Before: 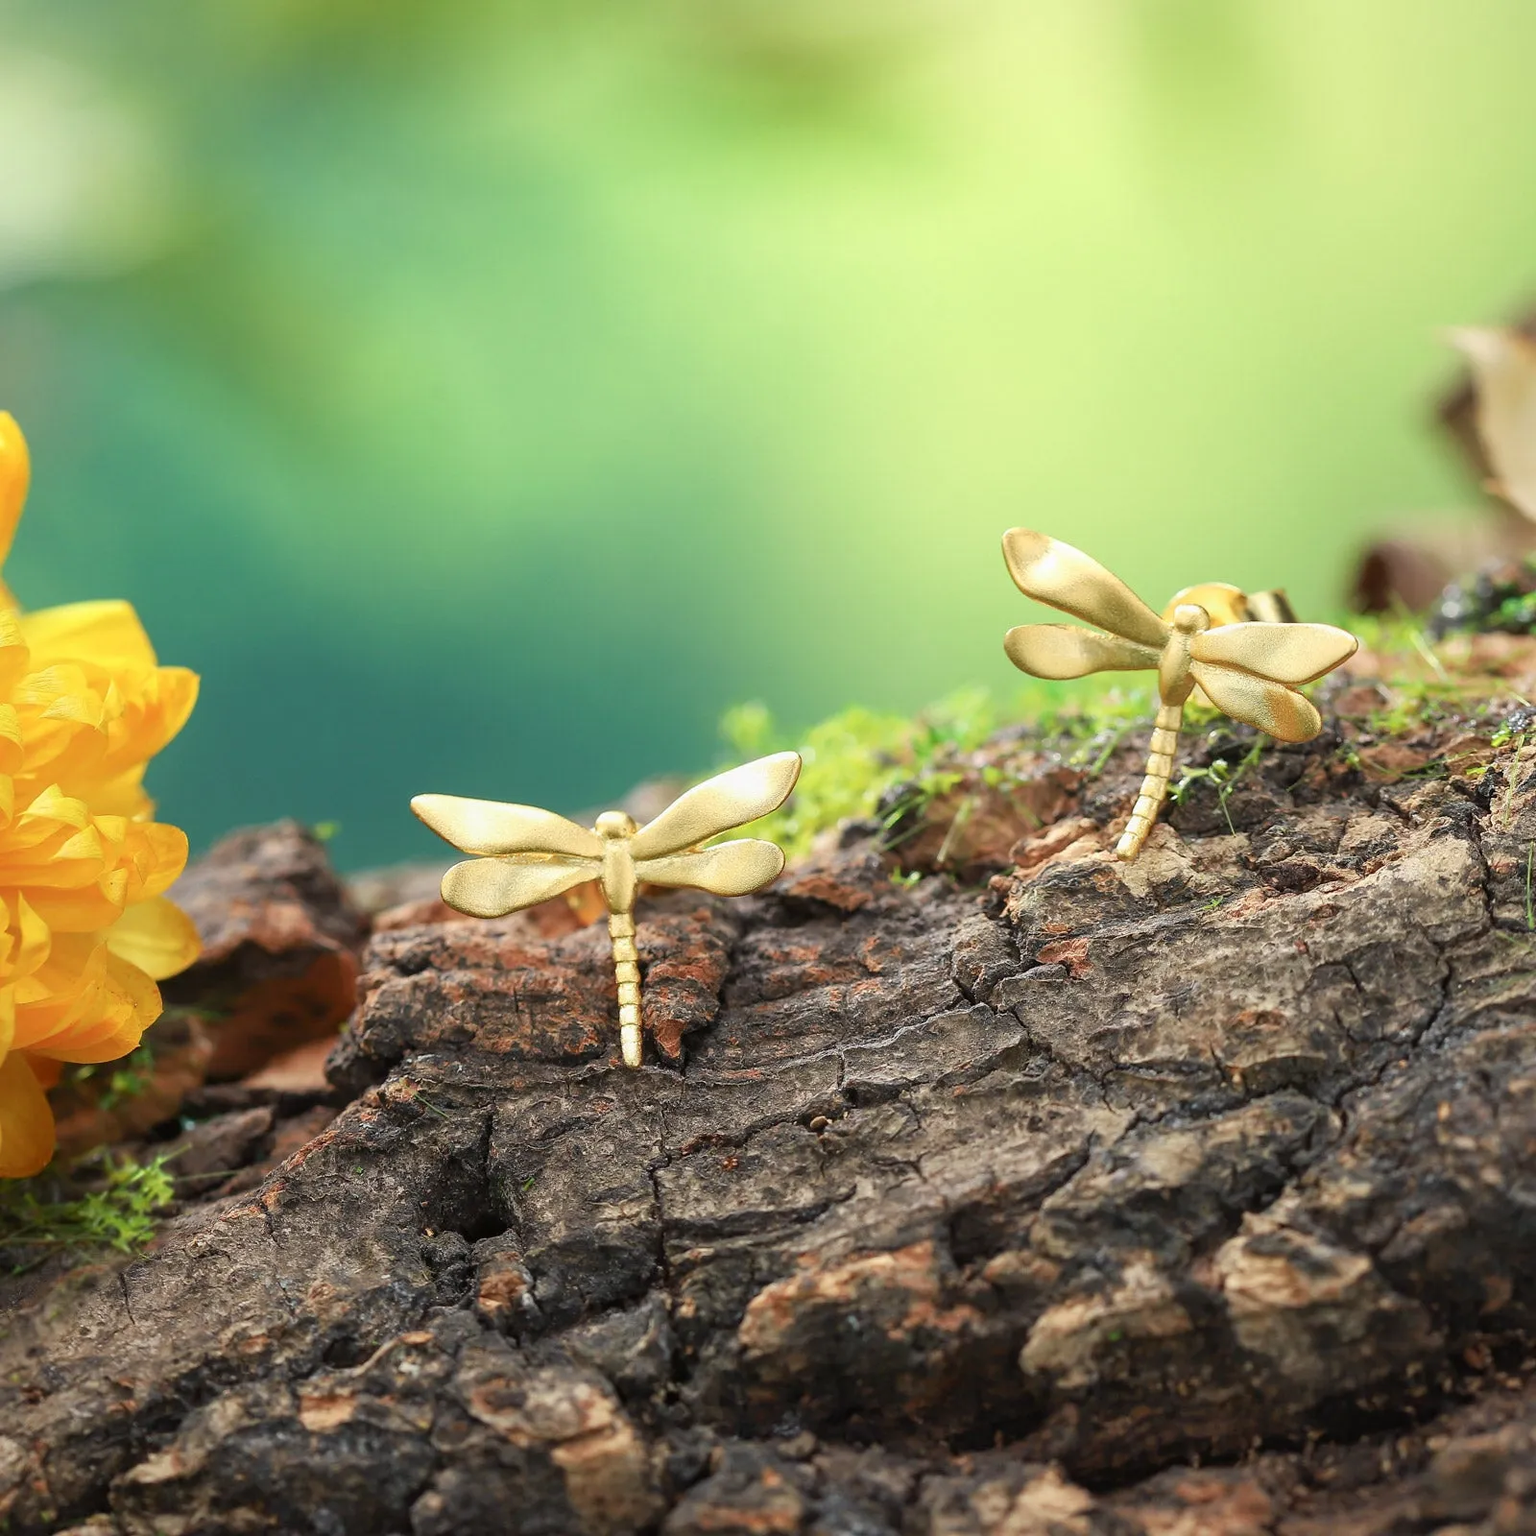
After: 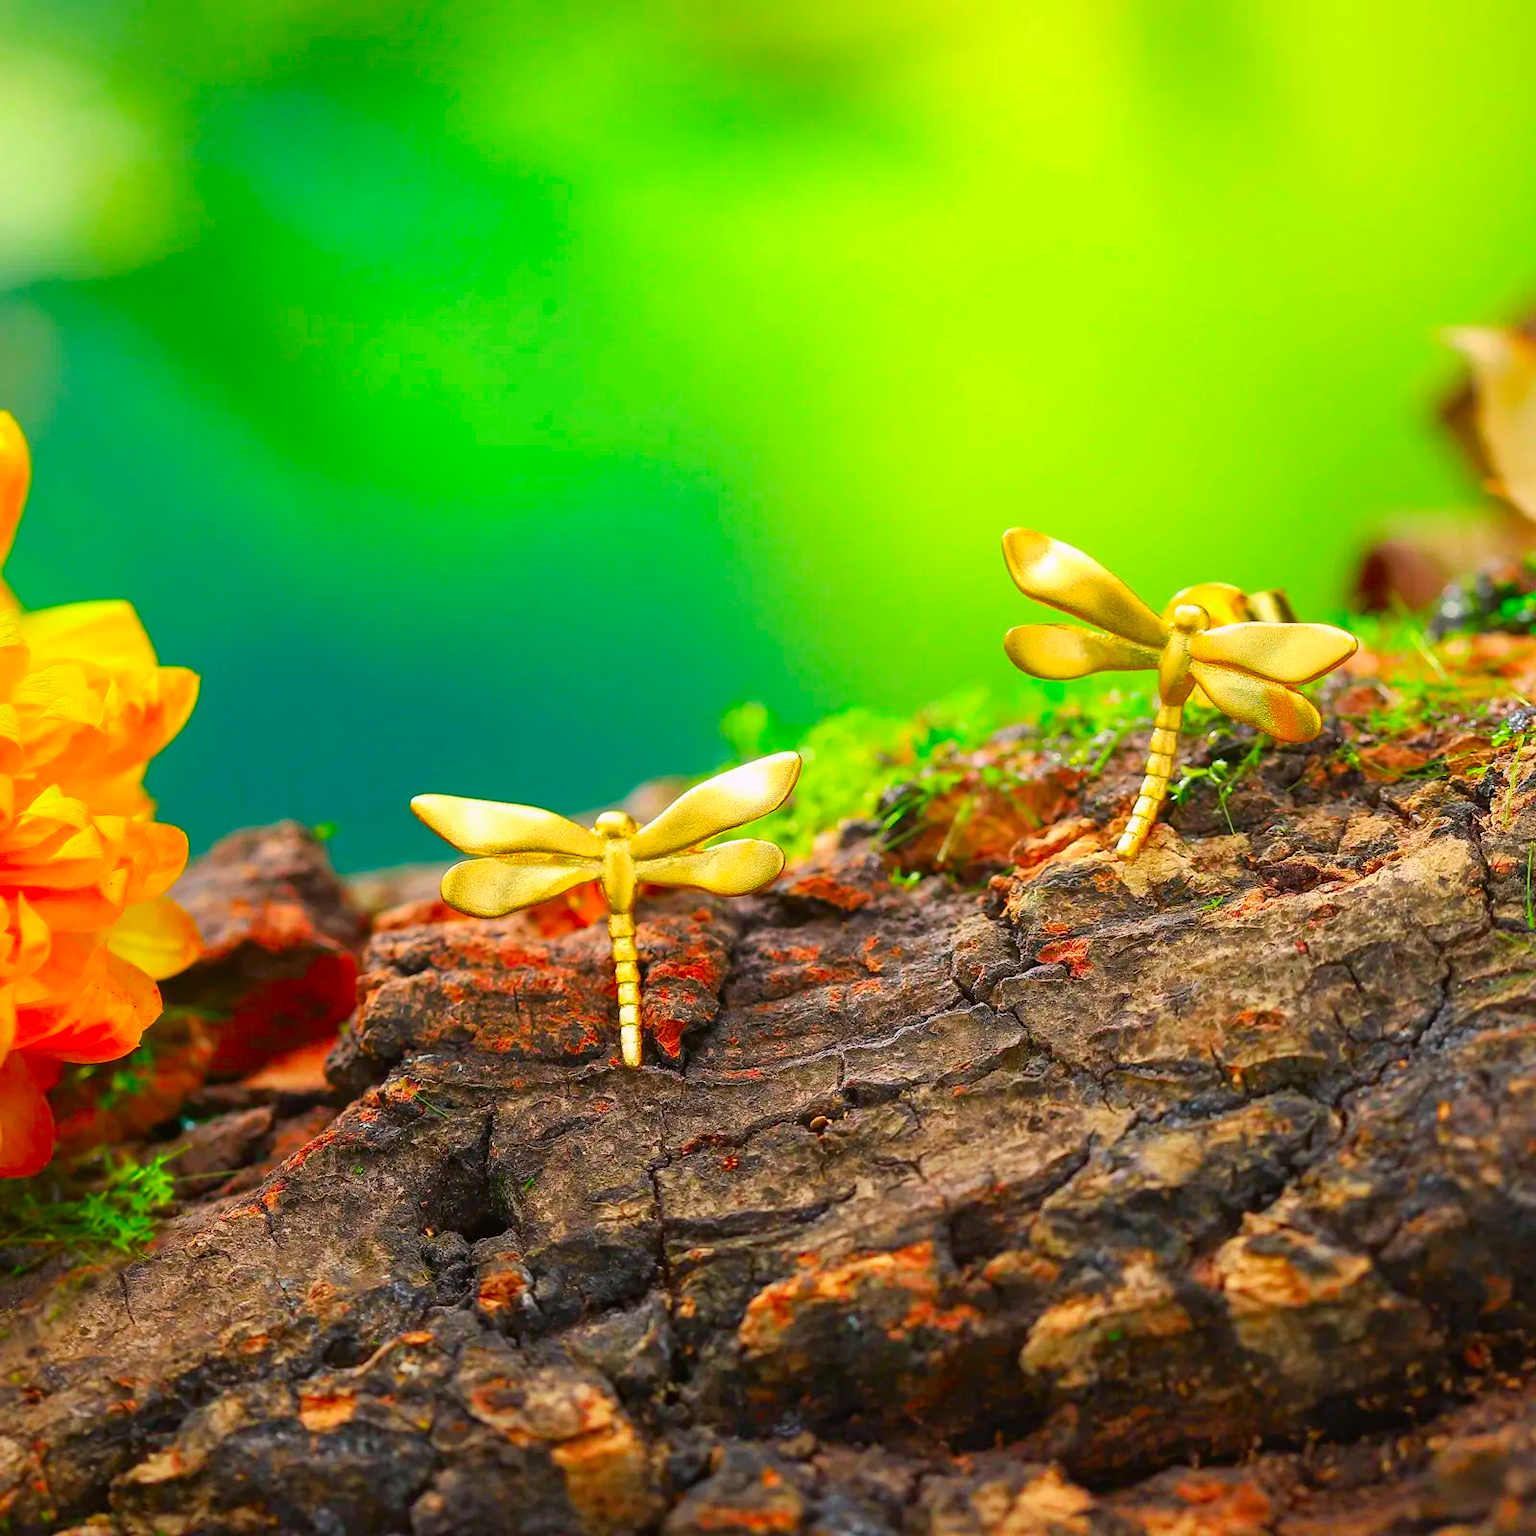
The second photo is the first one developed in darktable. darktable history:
color correction: highlights a* 1.52, highlights b* -1.84, saturation 2.45
